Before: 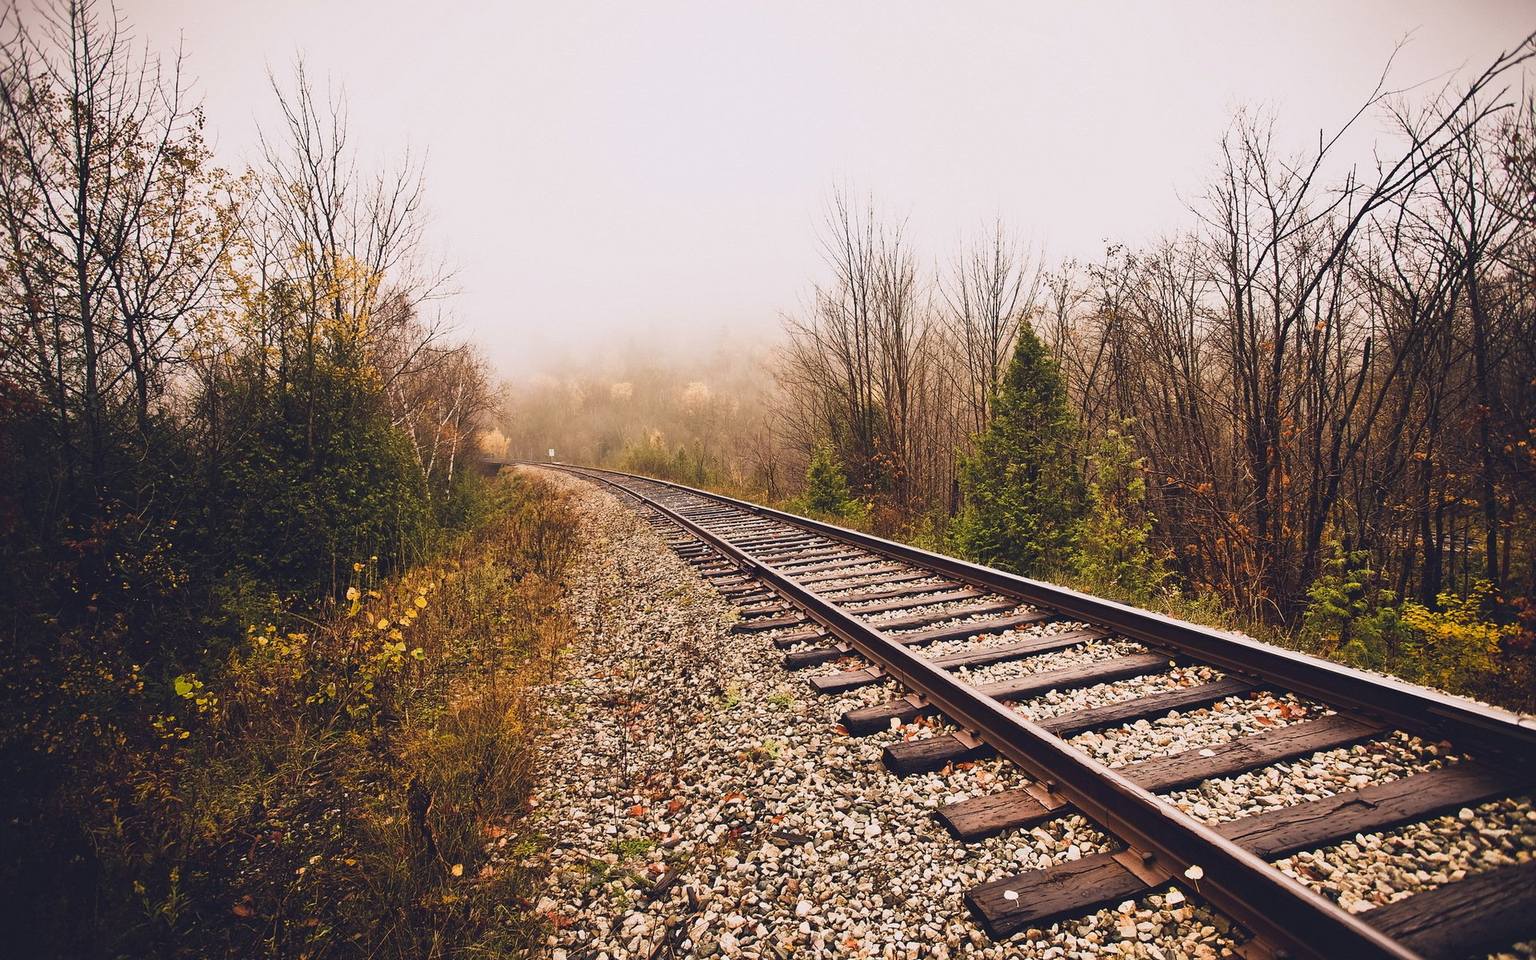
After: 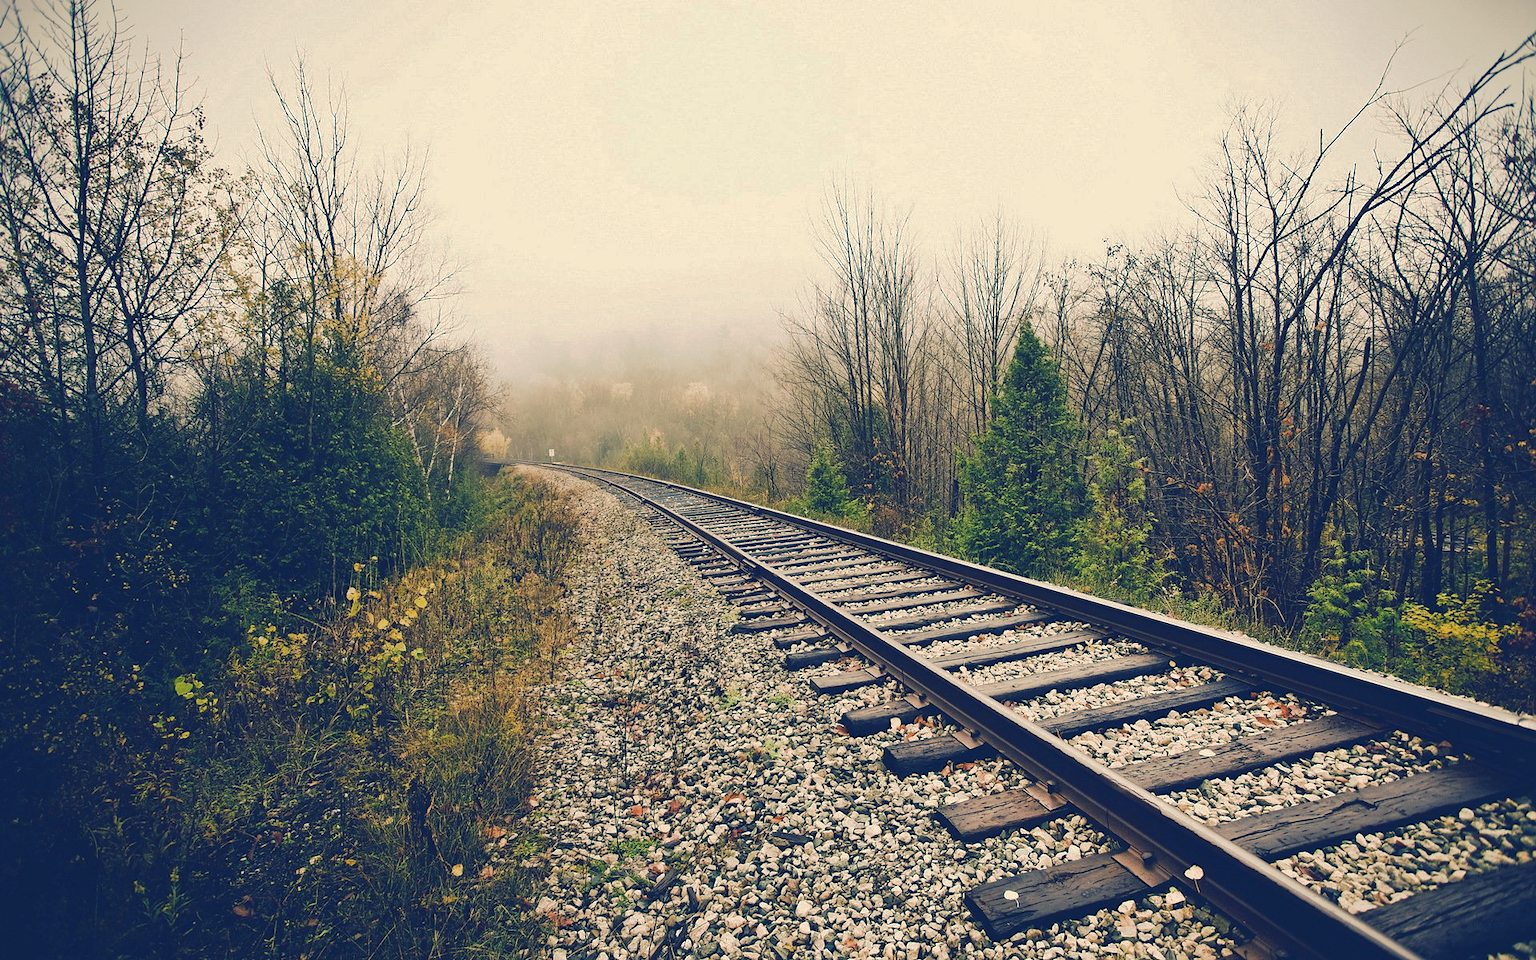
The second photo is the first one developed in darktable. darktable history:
tone curve: curves: ch0 [(0, 0) (0.003, 0.048) (0.011, 0.055) (0.025, 0.065) (0.044, 0.089) (0.069, 0.111) (0.1, 0.132) (0.136, 0.163) (0.177, 0.21) (0.224, 0.259) (0.277, 0.323) (0.335, 0.385) (0.399, 0.442) (0.468, 0.508) (0.543, 0.578) (0.623, 0.648) (0.709, 0.716) (0.801, 0.781) (0.898, 0.845) (1, 1)], preserve colors none
color look up table: target L [98.31, 96.52, 93.37, 86.32, 82.16, 79.05, 79.26, 63.76, 50.43, 34.23, 26.31, 12.55, 202.79, 109.57, 80.93, 78.64, 68.27, 67.09, 58.97, 49.12, 46.13, 50.21, 50.15, 24.46, 16.61, 9.461, 90.48, 74.93, 66.52, 60.52, 60.82, 60.06, 41.29, 38.73, 36.99, 37.62, 31.45, 18.49, 17.71, 17.81, 13.11, 90.56, 80.65, 62.37, 60.07, 60.54, 51.6, 35.39, 35.28], target a [-29.9, -41.6, -19.69, -82.55, -86.07, -61.48, -26.71, -39.06, -54.58, -24.9, -26.23, -12.05, 0, 0.001, 12.28, 3.987, 35.07, 27.9, 62.64, 84.98, 78.83, 37.85, 15.07, 40.13, 8.168, 20.55, 3.904, 17.54, 8.082, 69.02, 33.93, -26.72, 68.67, -0.744, 28.64, -1.914, 60.24, 46.41, 37.06, 14.41, 43.36, -64.14, -15.16, -44.25, -30.21, -28.54, -38.17, -17.12, -12.82], target b [41.86, 53.64, 99.28, 30.42, 53.28, 81.03, 66.54, 21.15, 47.11, 30.26, 17.26, -6.803, -0.002, -0.006, 48.22, 32.95, 18.36, 69.77, 0.811, -2.833, 36.12, -2.284, 30.79, 2.164, 9.437, -21.82, 31.5, 8.85, 2.82, -15.52, -14.09, -17.91, -44.93, -50.43, -27.78, -37.91, -45.73, -81.35, -58.13, -47.61, -71.57, 25.92, 19.26, -9.166, -11.01, 1.941, -2.825, -11.98, -32.06], num patches 49
